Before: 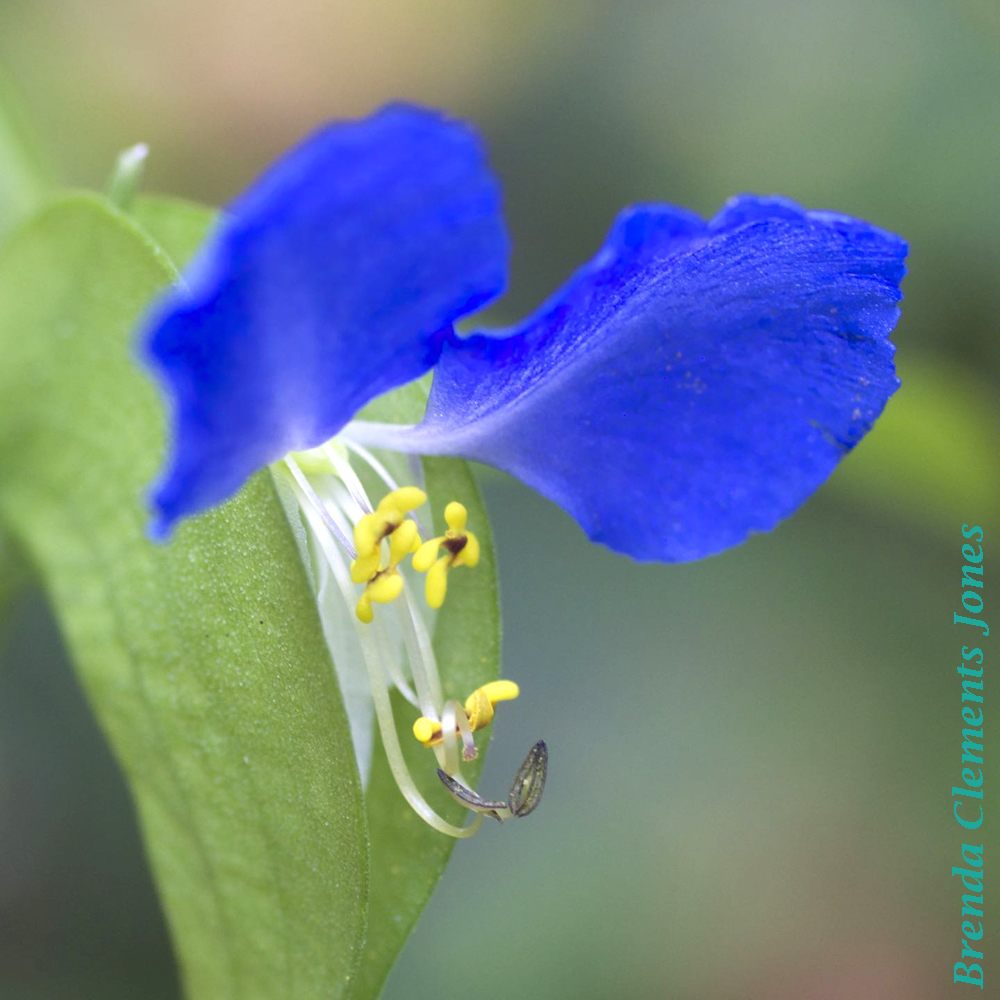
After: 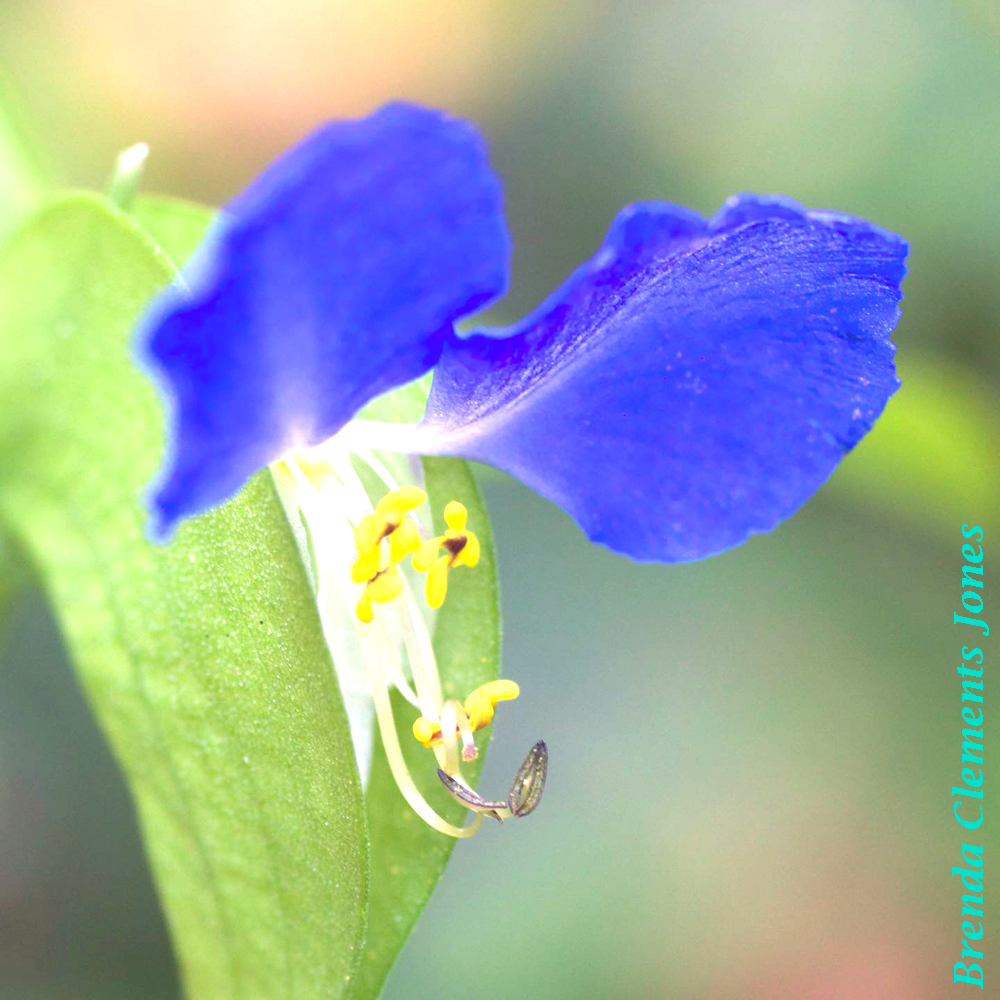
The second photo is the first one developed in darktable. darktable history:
color correction: highlights a* 7.12, highlights b* 3.9
exposure: black level correction -0.005, exposure 0.619 EV, compensate exposure bias true, compensate highlight preservation false
